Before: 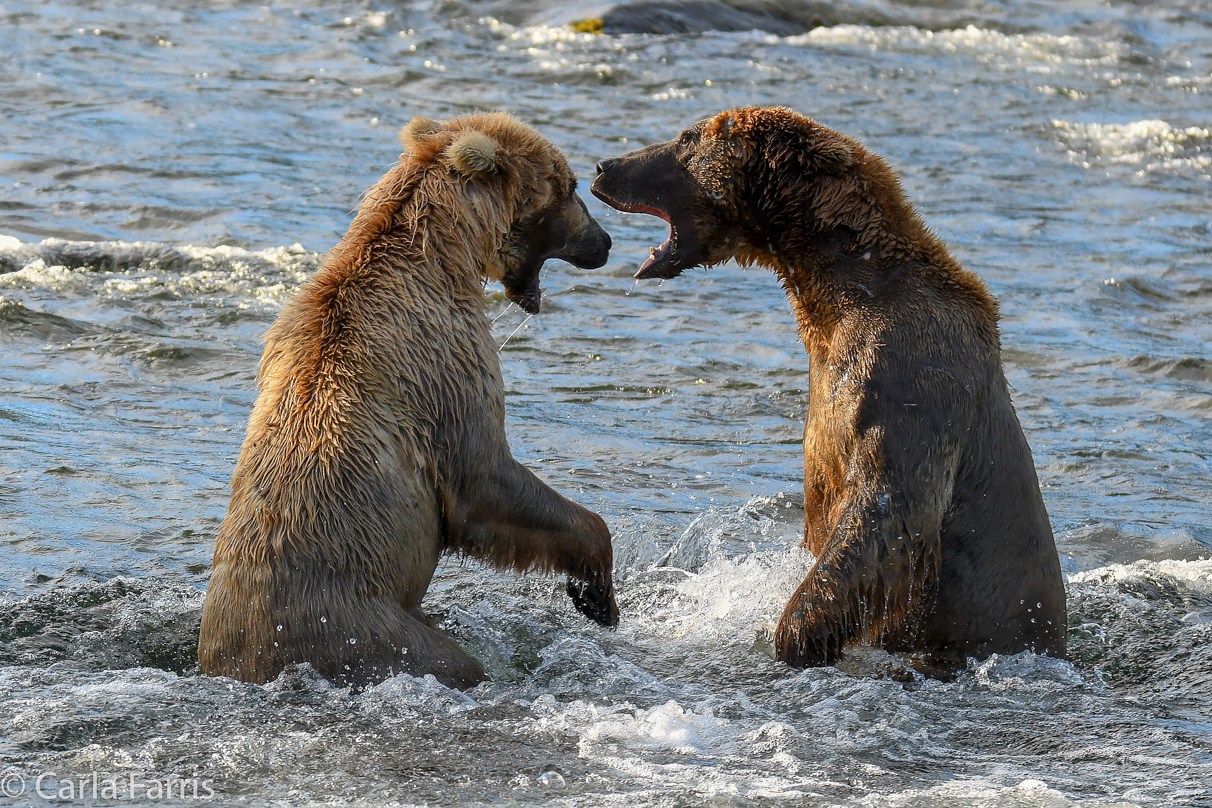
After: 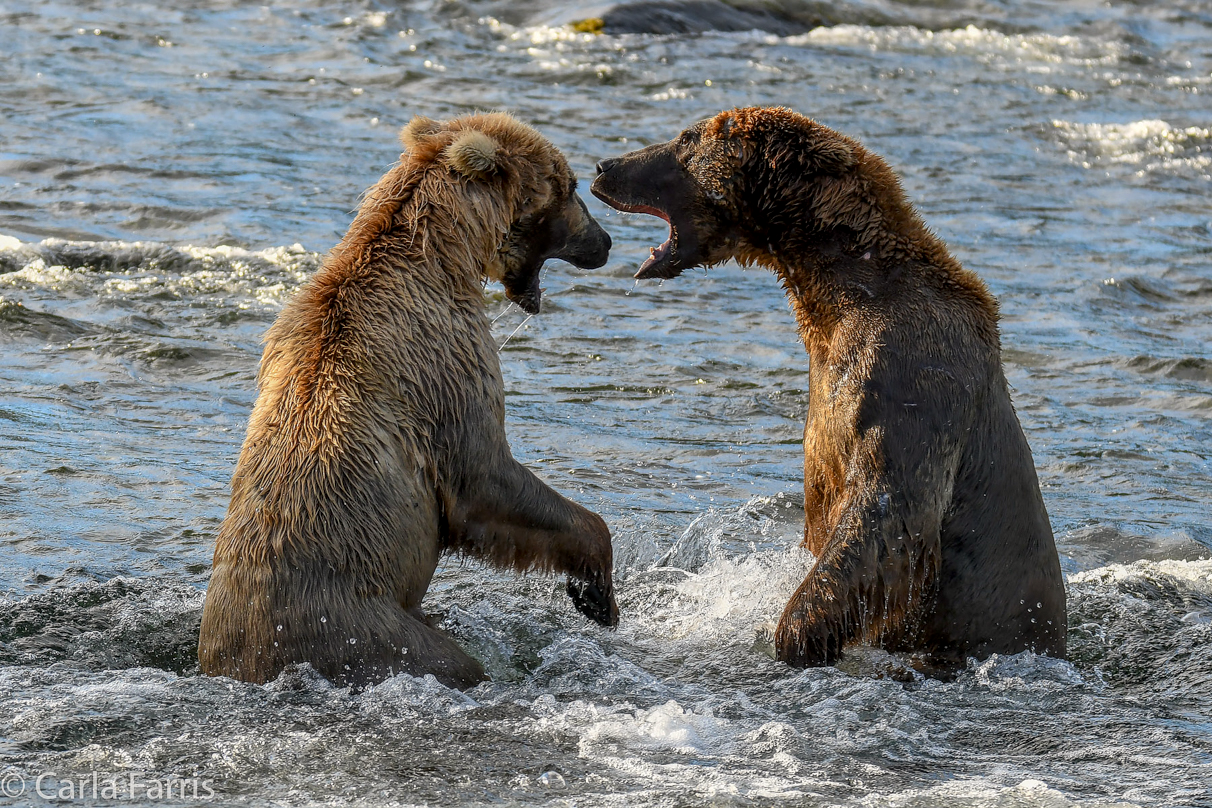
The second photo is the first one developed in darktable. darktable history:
exposure: exposure -0.144 EV, compensate highlight preservation false
color calibration: x 0.343, y 0.356, temperature 5128.34 K
local contrast: on, module defaults
